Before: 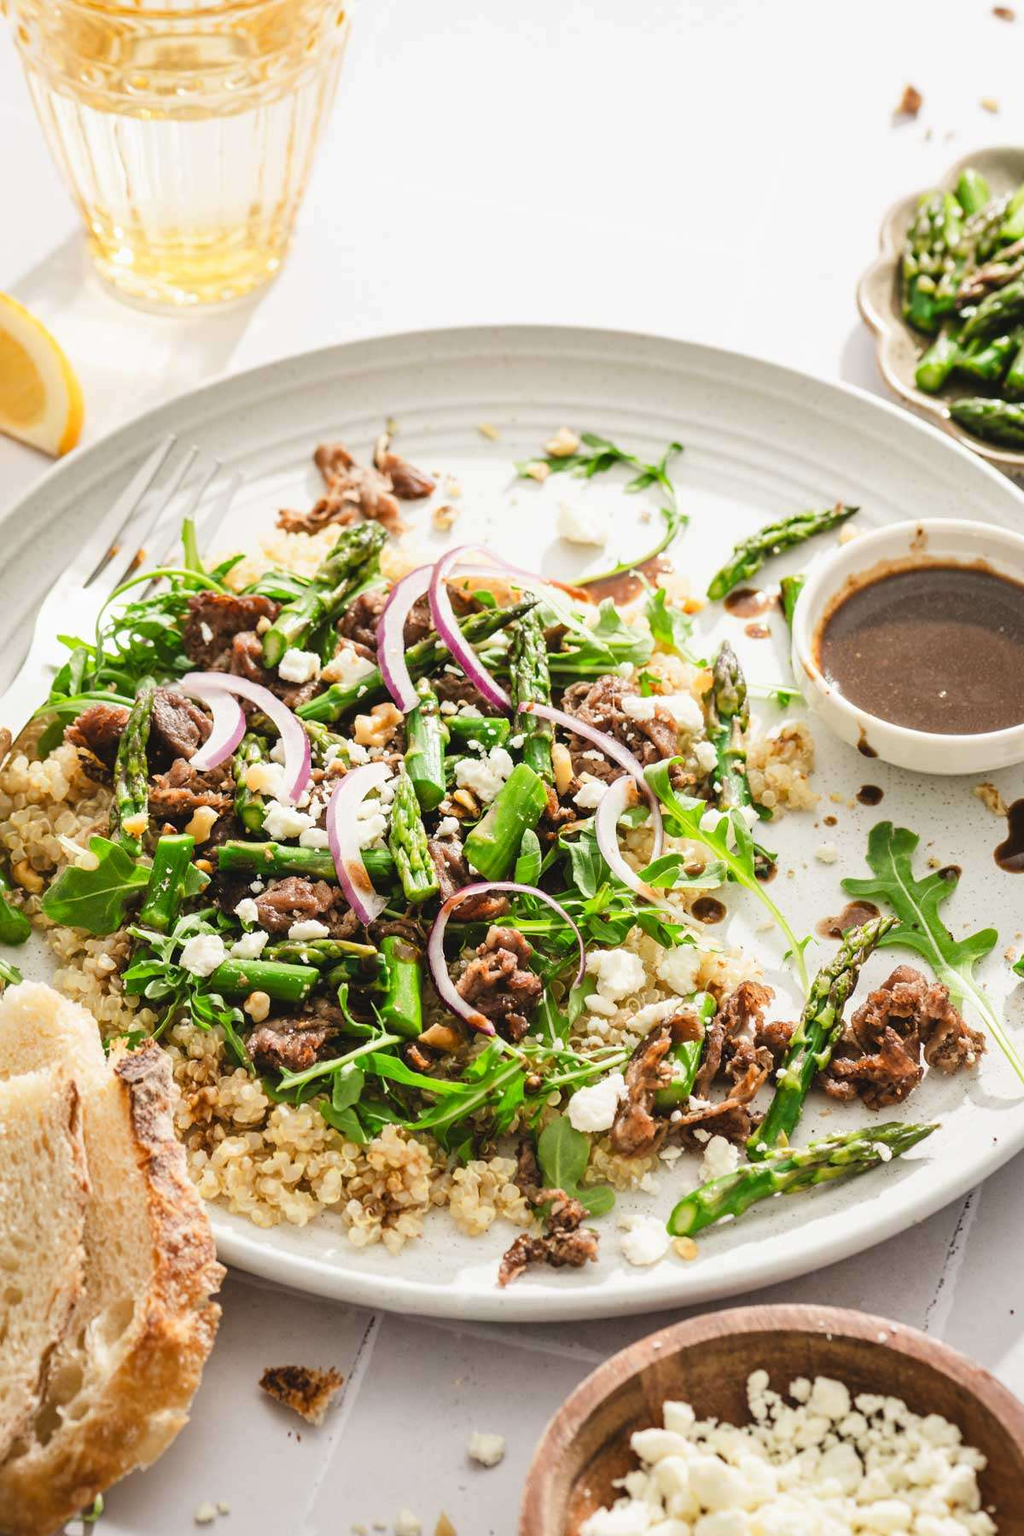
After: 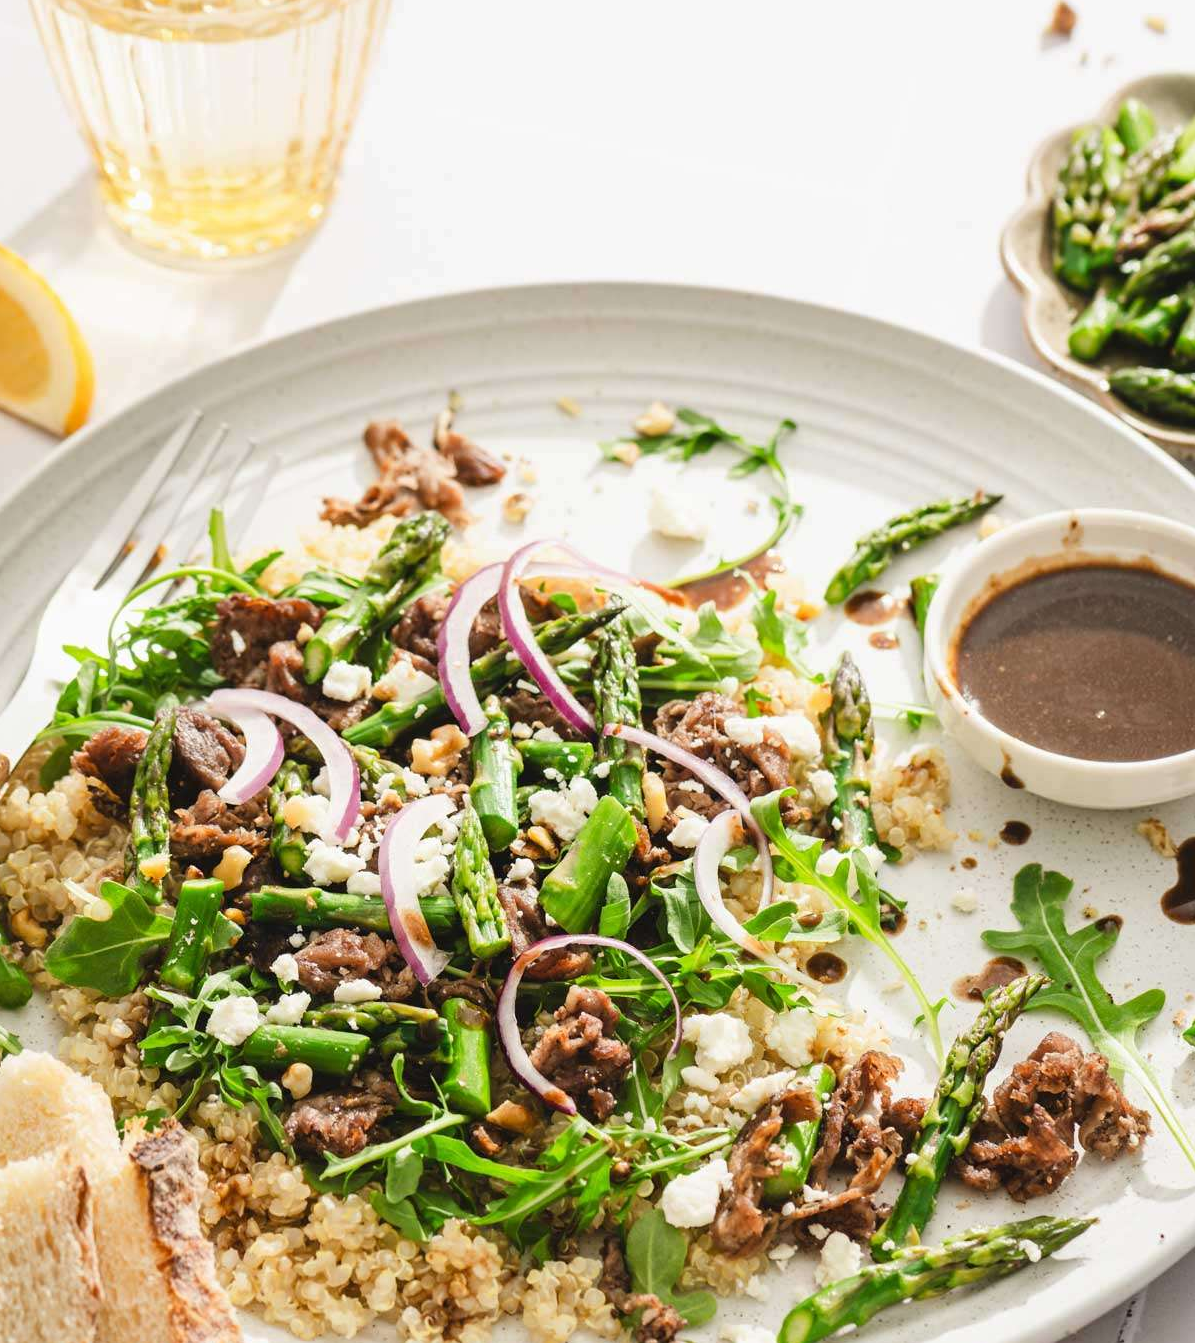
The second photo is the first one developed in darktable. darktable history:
crop: left 0.371%, top 5.524%, bottom 19.83%
